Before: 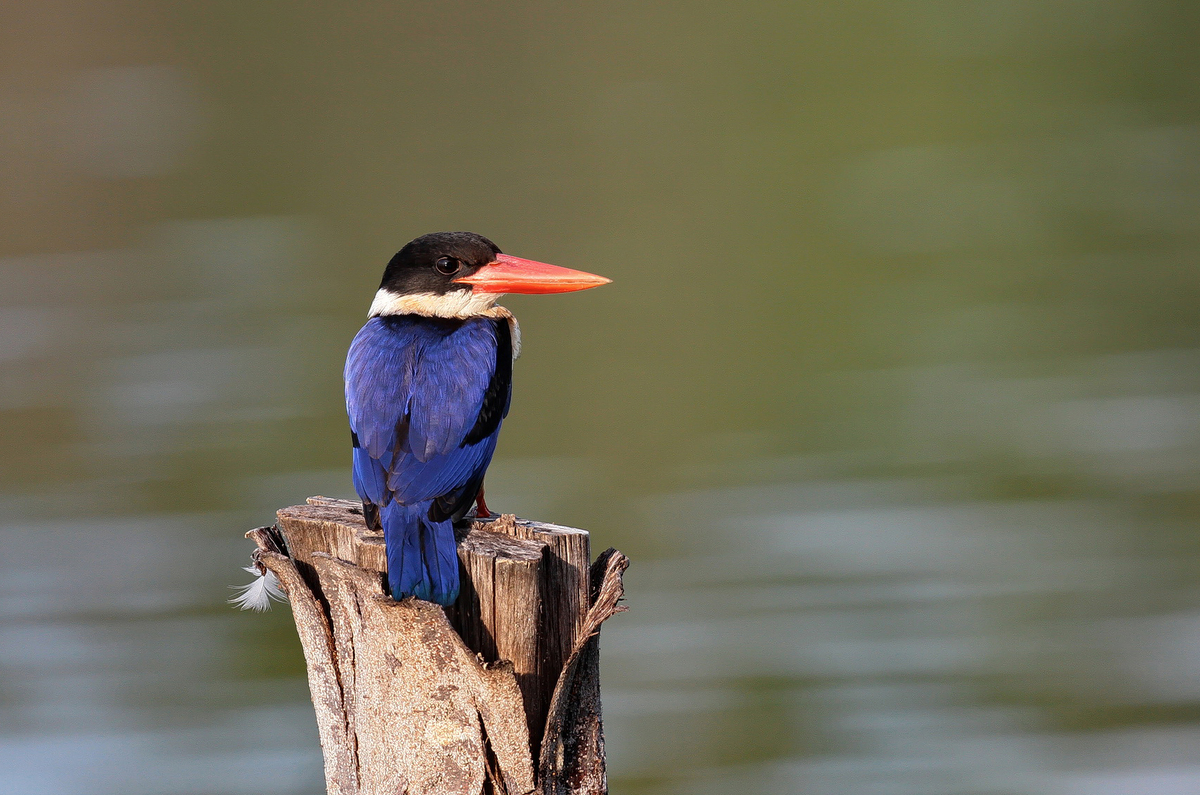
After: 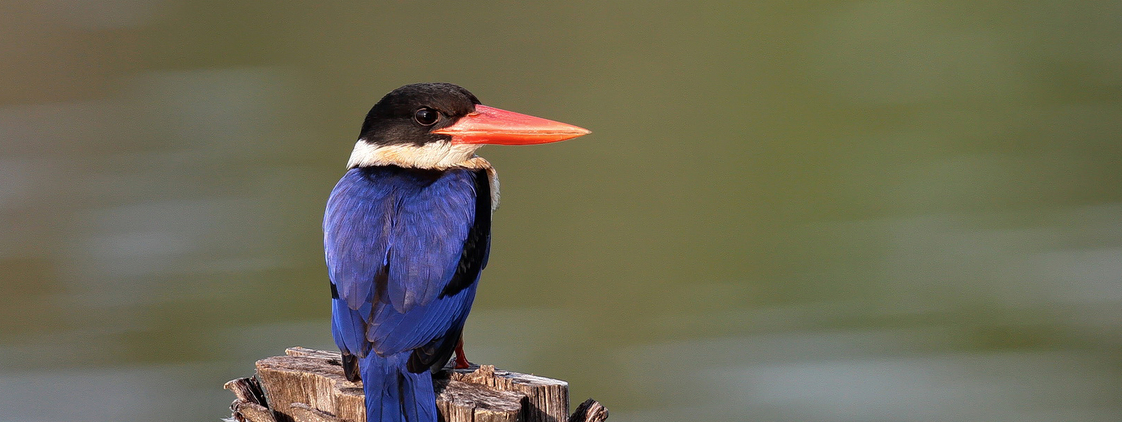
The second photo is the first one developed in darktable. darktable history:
color correction: highlights b* 0.01
crop: left 1.771%, top 18.829%, right 4.676%, bottom 28.035%
